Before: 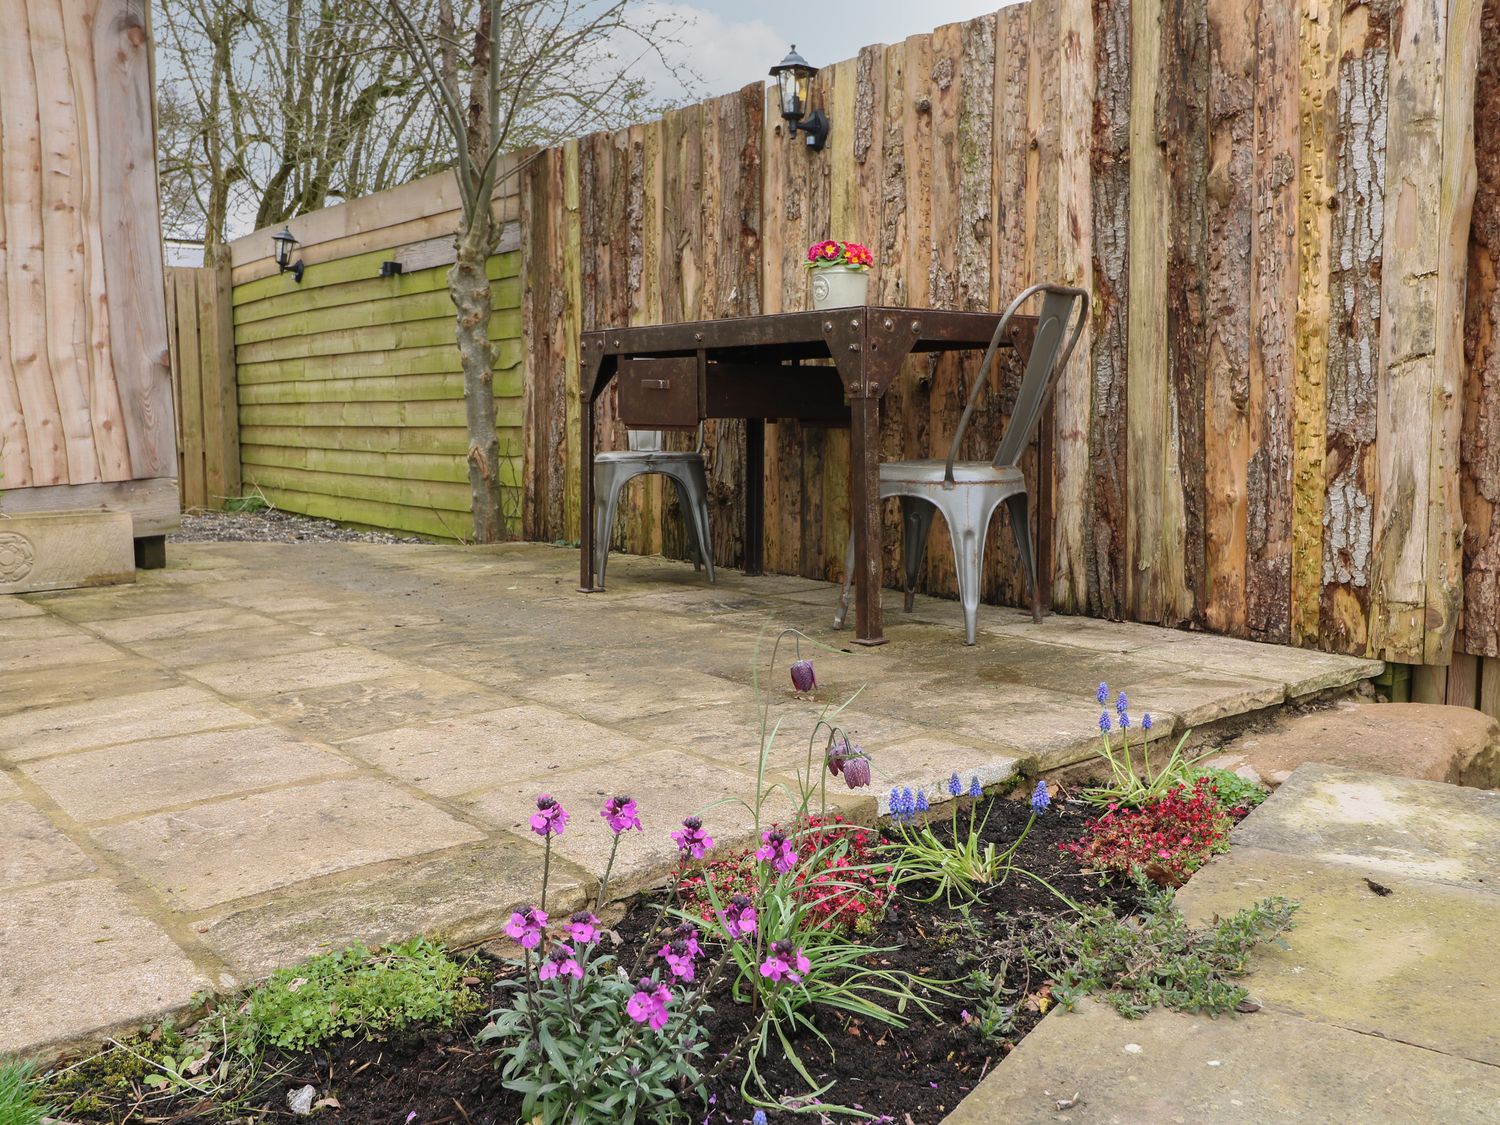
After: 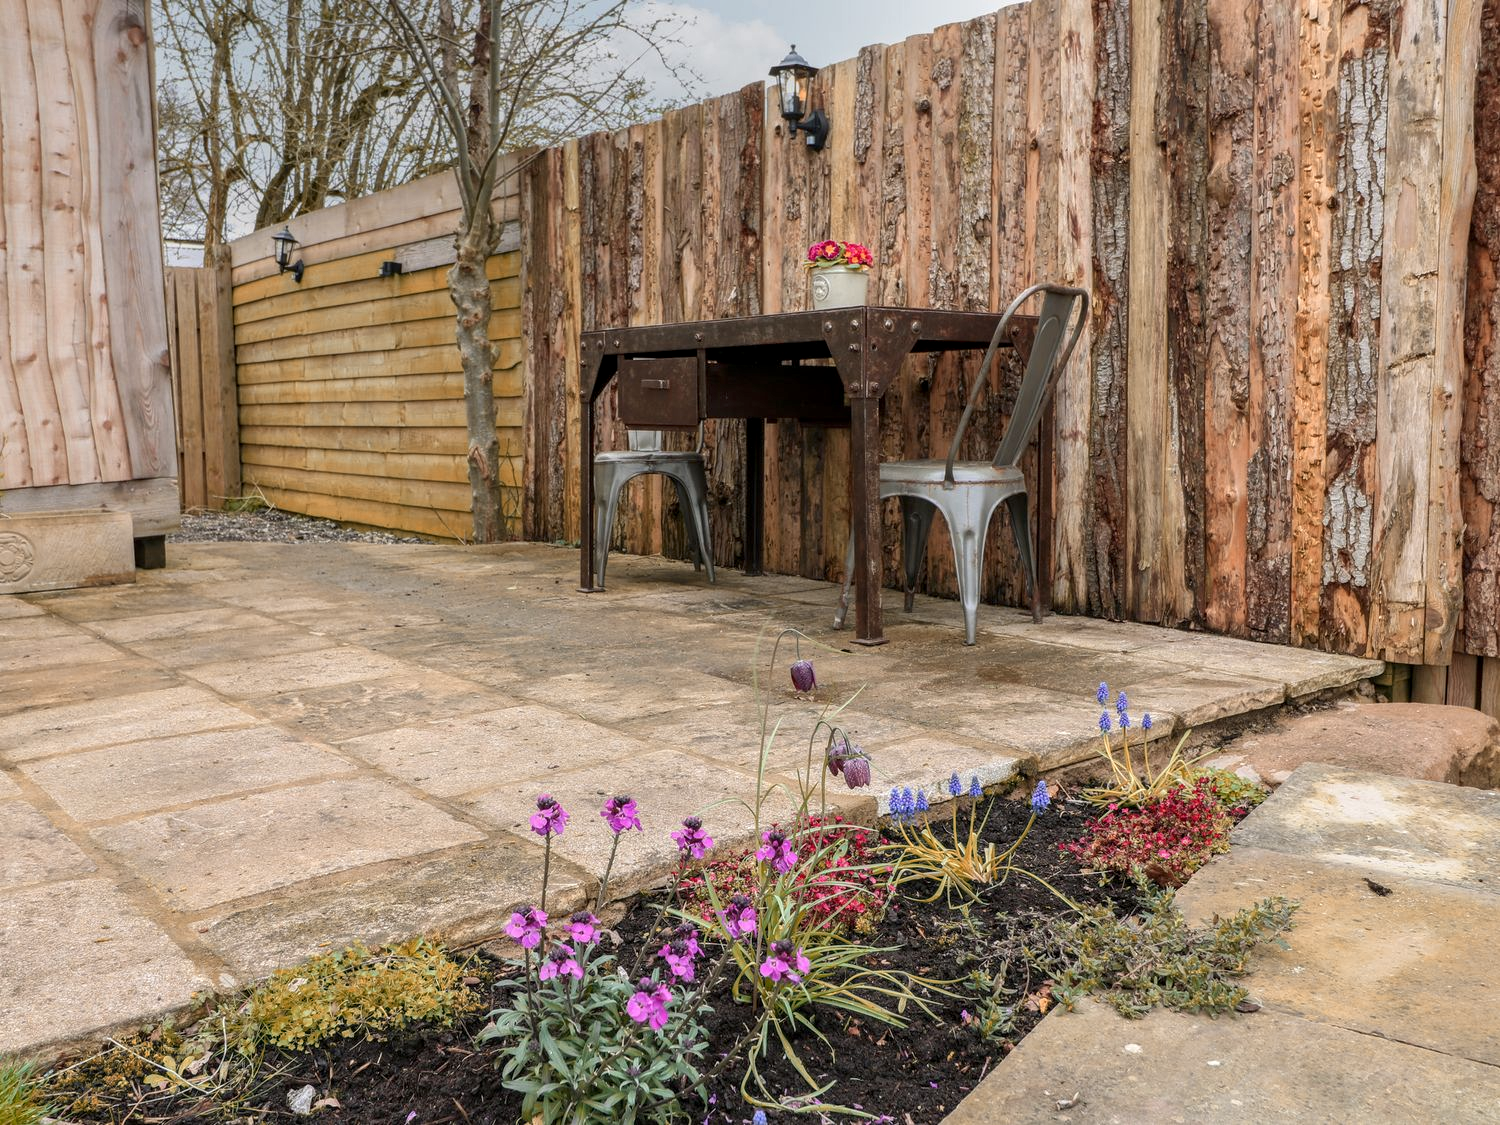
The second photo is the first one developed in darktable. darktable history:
color zones: curves: ch2 [(0, 0.5) (0.084, 0.497) (0.323, 0.335) (0.4, 0.497) (1, 0.5)]
local contrast: on, module defaults
